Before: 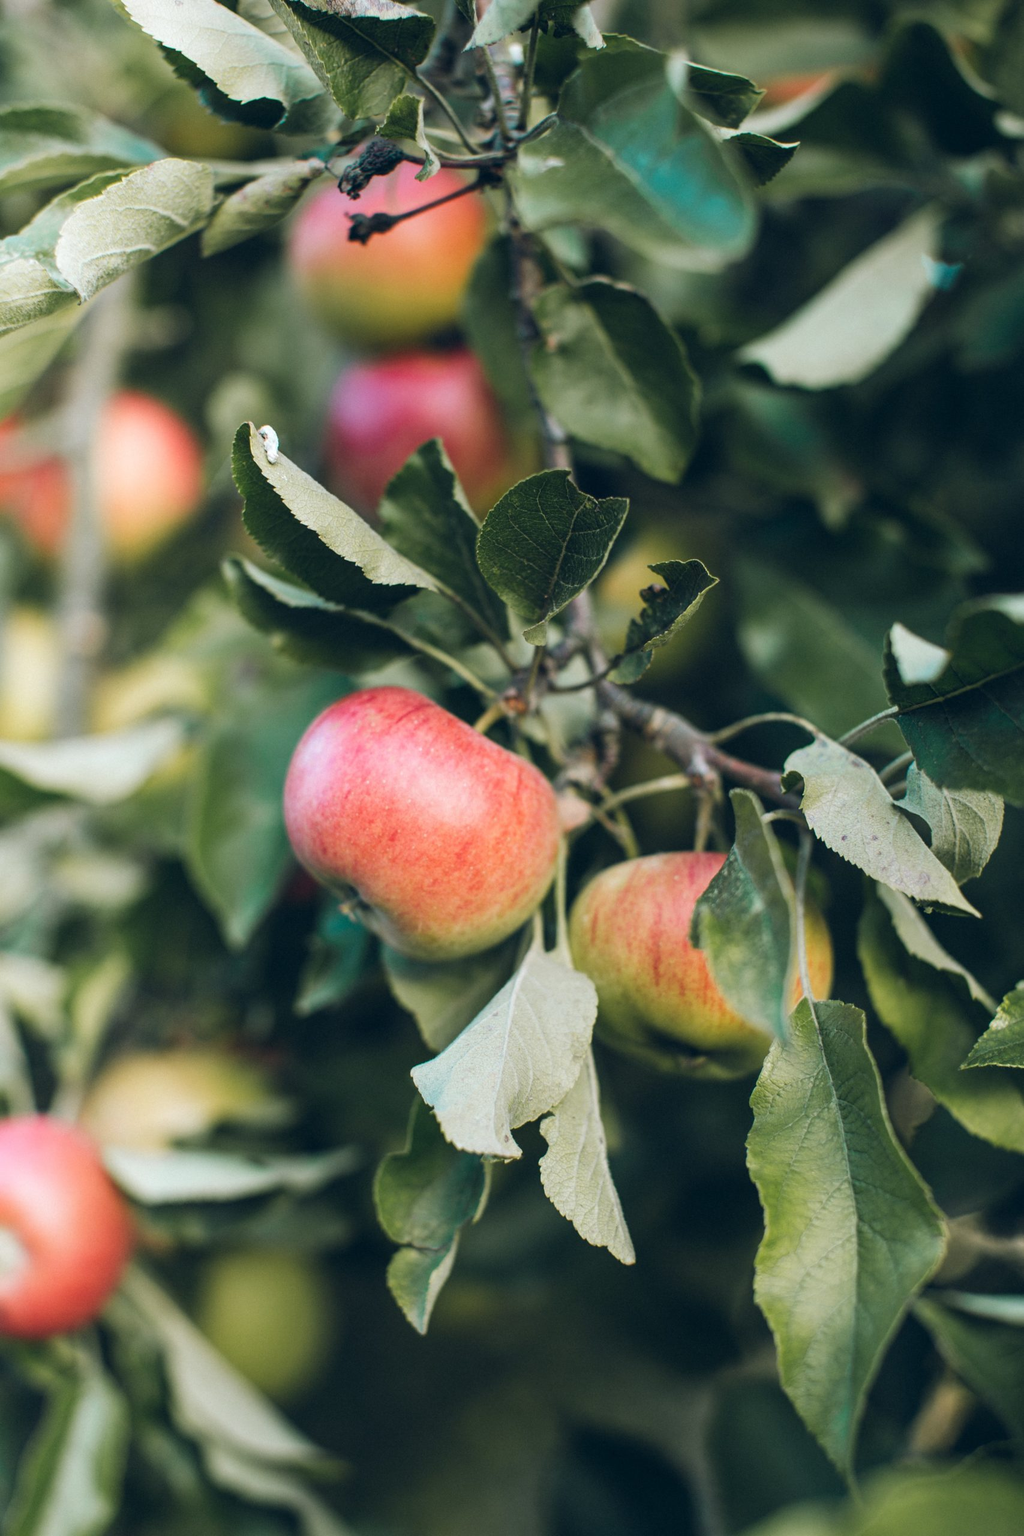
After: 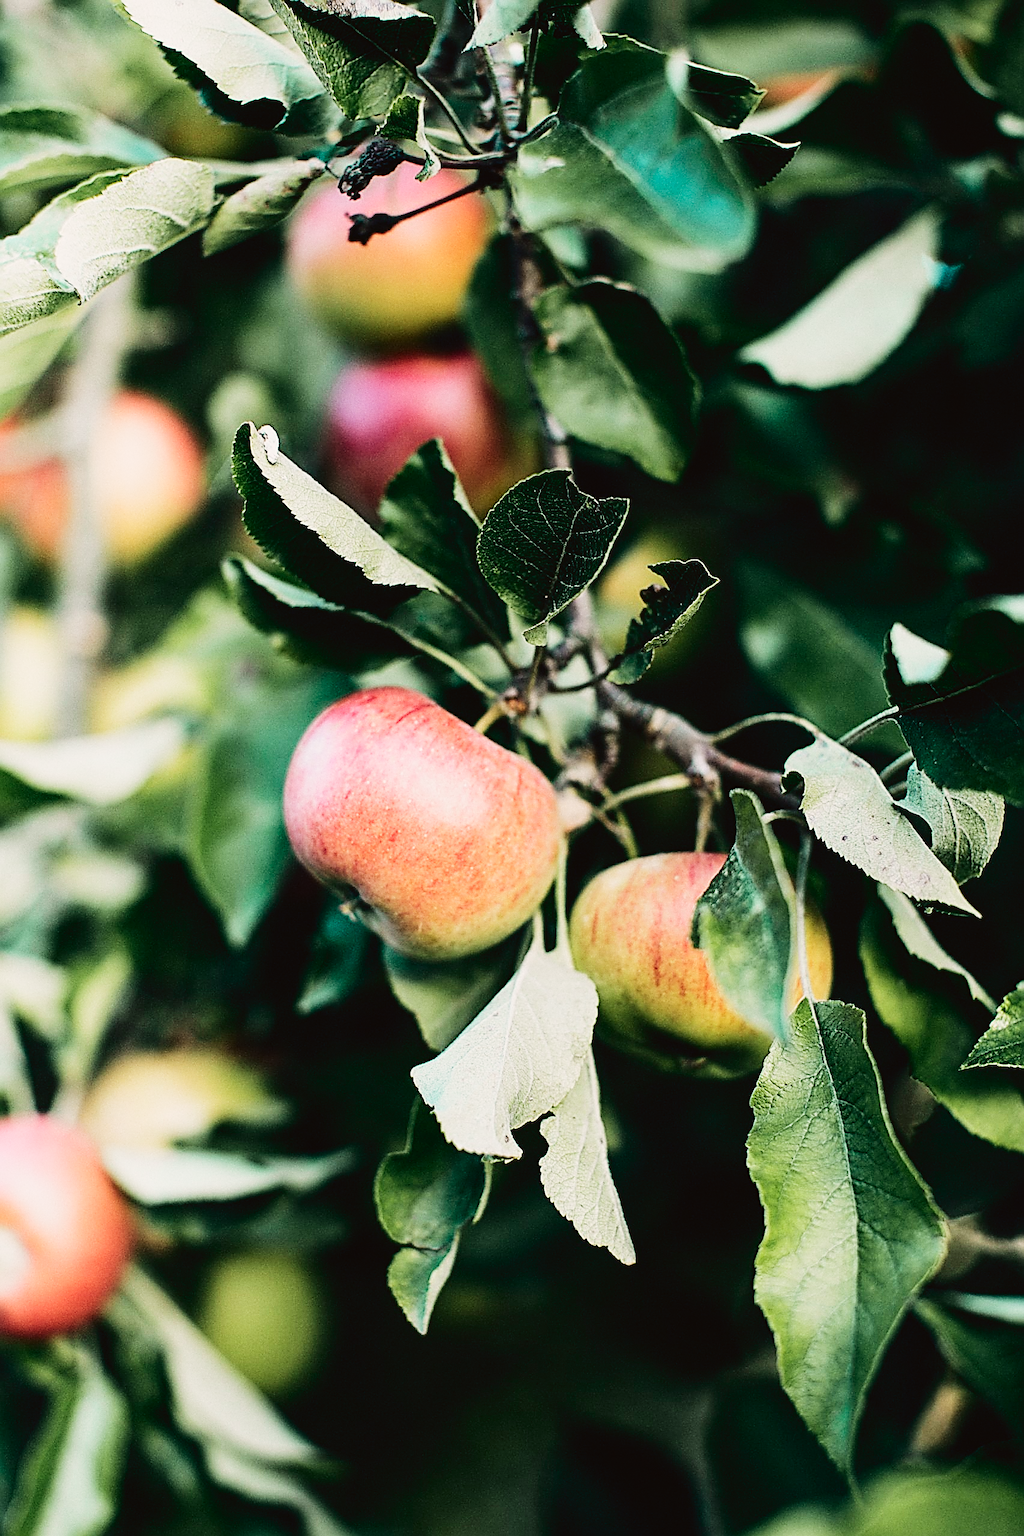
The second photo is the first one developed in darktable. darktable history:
tone curve: curves: ch0 [(0, 0.023) (0.1, 0.084) (0.184, 0.168) (0.45, 0.54) (0.57, 0.683) (0.722, 0.825) (0.877, 0.948) (1, 1)]; ch1 [(0, 0) (0.414, 0.395) (0.453, 0.437) (0.502, 0.509) (0.521, 0.519) (0.573, 0.568) (0.618, 0.61) (0.654, 0.642) (1, 1)]; ch2 [(0, 0) (0.421, 0.43) (0.45, 0.463) (0.492, 0.504) (0.511, 0.519) (0.557, 0.557) (0.602, 0.605) (1, 1)], color space Lab, independent channels, preserve colors none
grain: coarseness 0.09 ISO, strength 16.61%
sigmoid: contrast 1.8, skew -0.2, preserve hue 0%, red attenuation 0.1, red rotation 0.035, green attenuation 0.1, green rotation -0.017, blue attenuation 0.15, blue rotation -0.052, base primaries Rec2020
sharpen: amount 2
